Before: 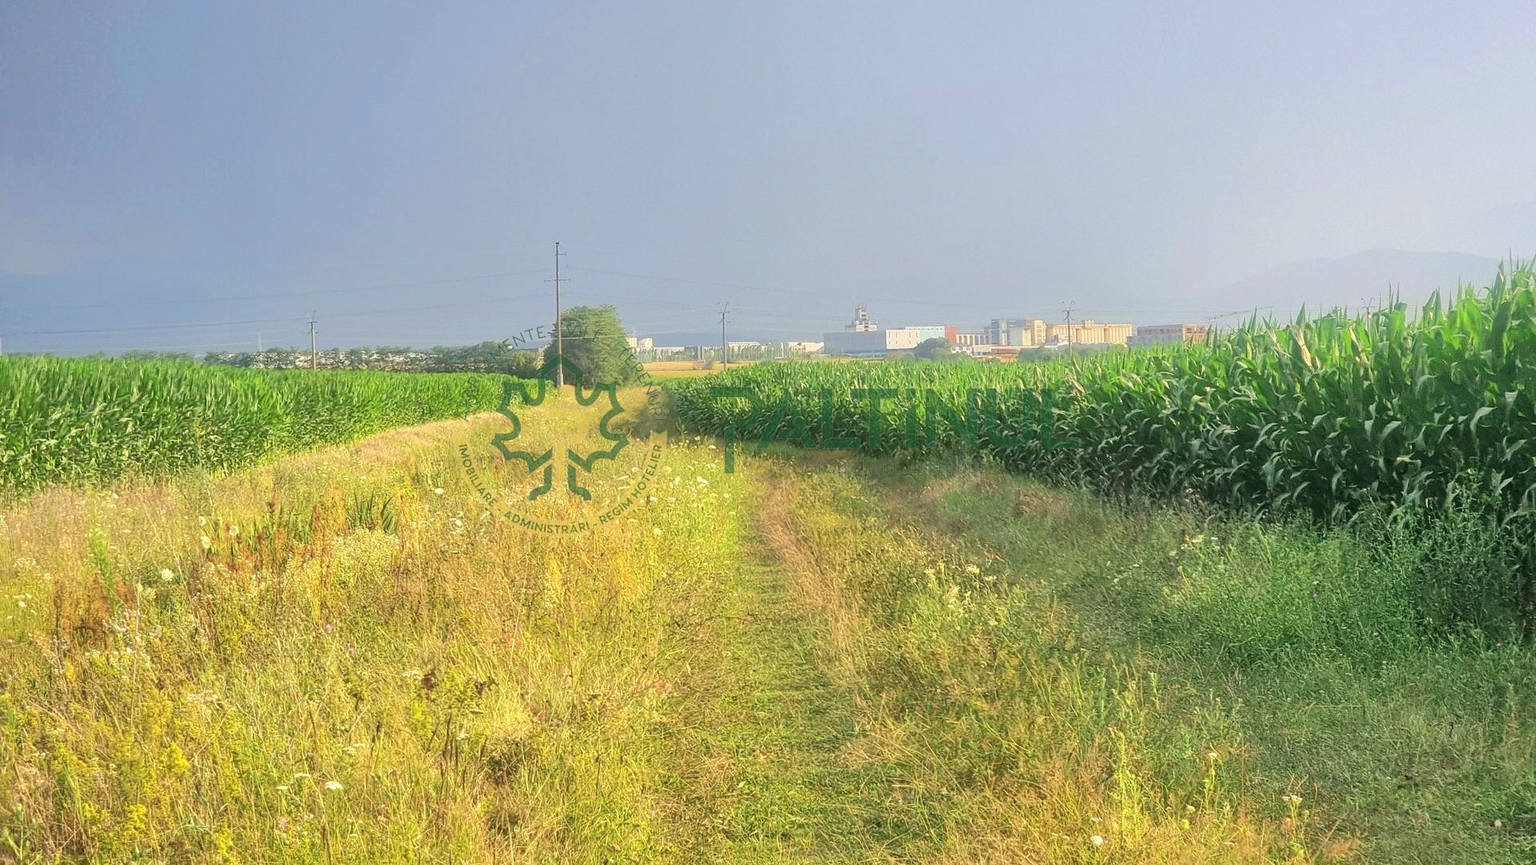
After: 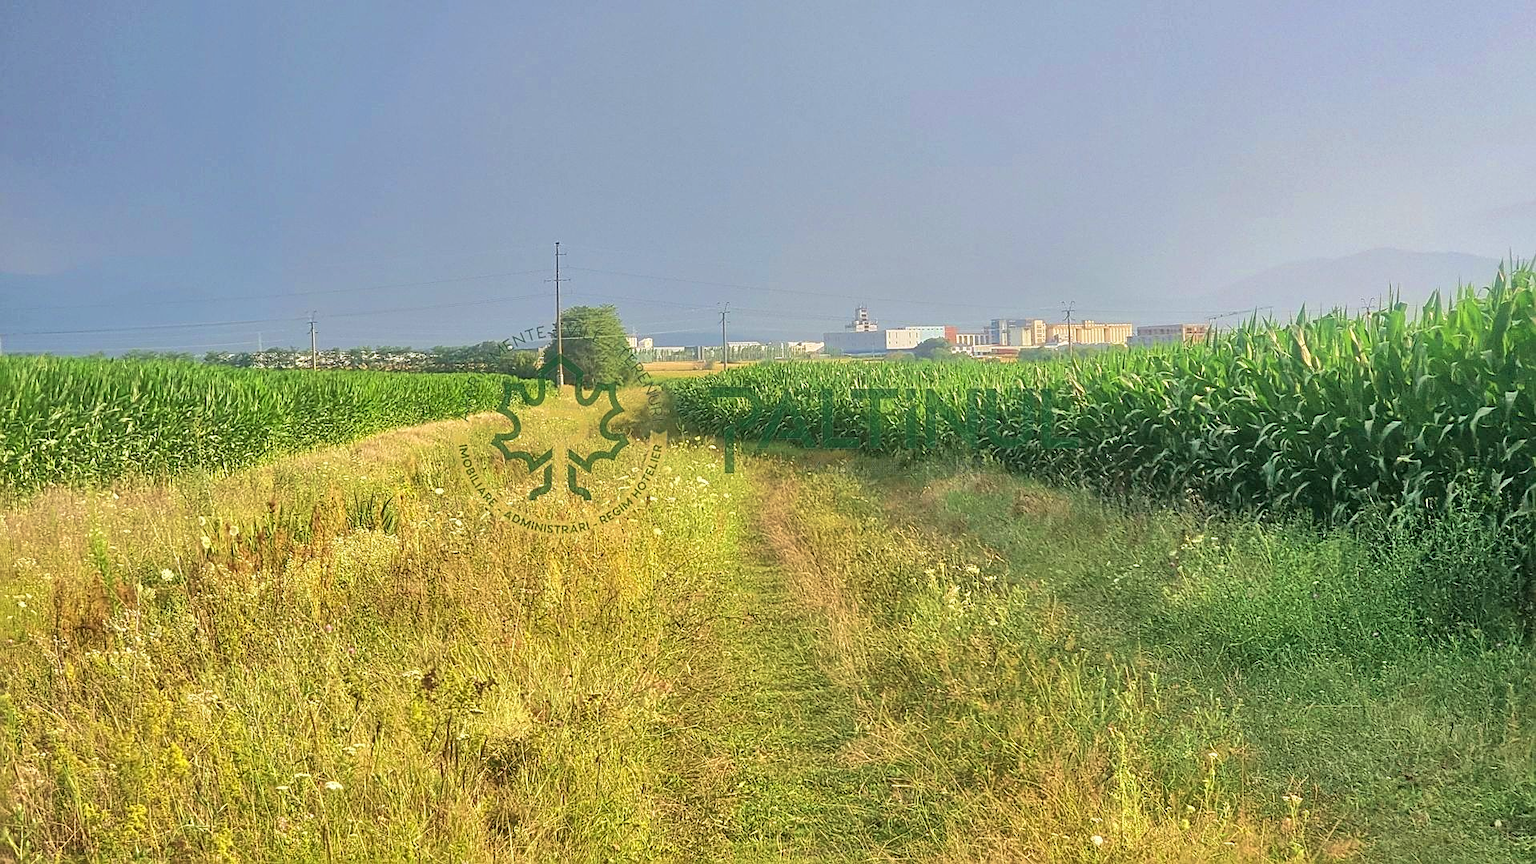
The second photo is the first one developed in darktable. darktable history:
contrast brightness saturation: saturation -0.05
shadows and highlights: shadows 22.7, highlights -48.71, soften with gaussian
sharpen: on, module defaults
velvia: on, module defaults
